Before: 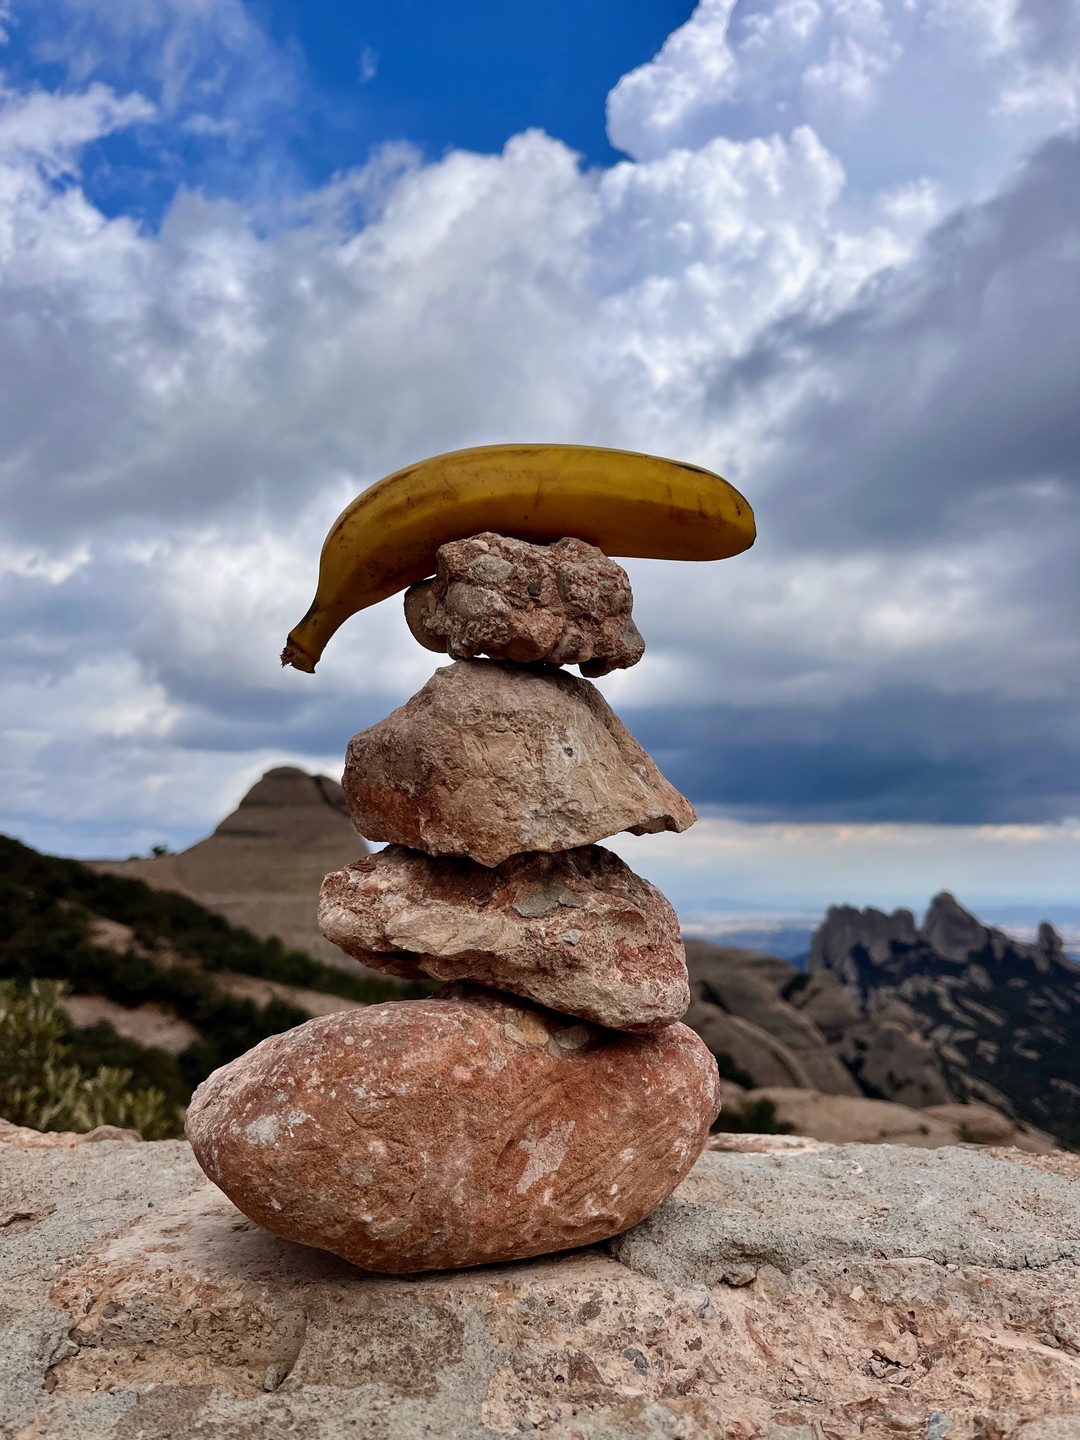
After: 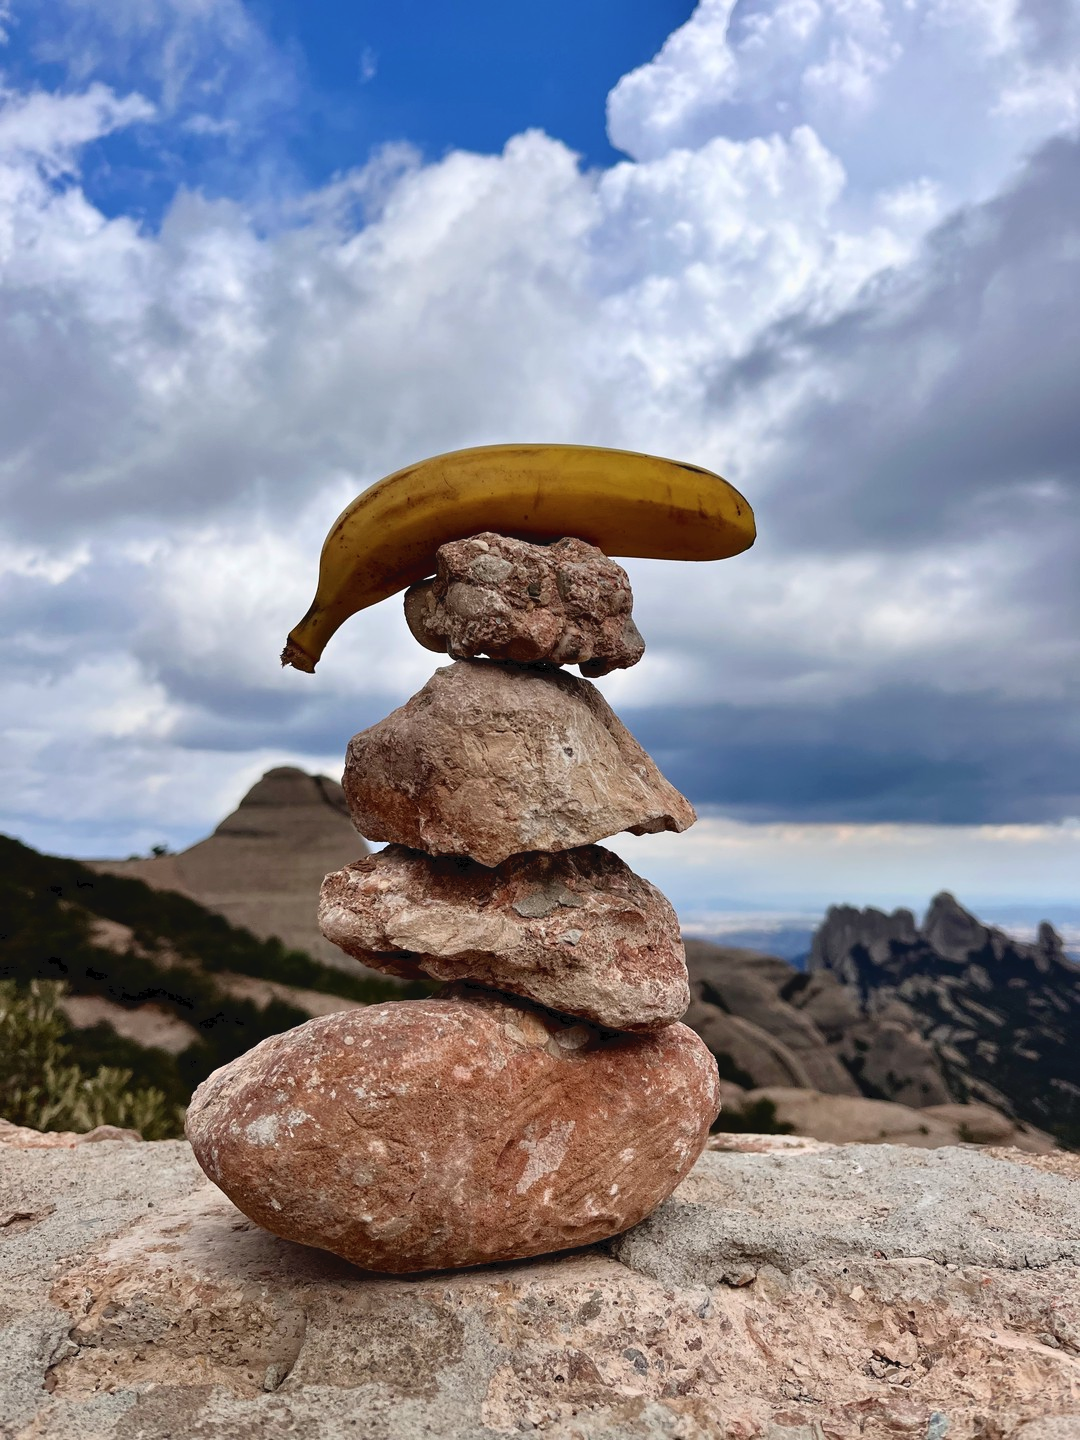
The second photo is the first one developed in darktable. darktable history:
tone curve: curves: ch0 [(0, 0) (0.003, 0.049) (0.011, 0.051) (0.025, 0.055) (0.044, 0.065) (0.069, 0.081) (0.1, 0.11) (0.136, 0.15) (0.177, 0.195) (0.224, 0.242) (0.277, 0.308) (0.335, 0.375) (0.399, 0.436) (0.468, 0.5) (0.543, 0.574) (0.623, 0.665) (0.709, 0.761) (0.801, 0.851) (0.898, 0.933) (1, 1)], color space Lab, independent channels, preserve colors none
